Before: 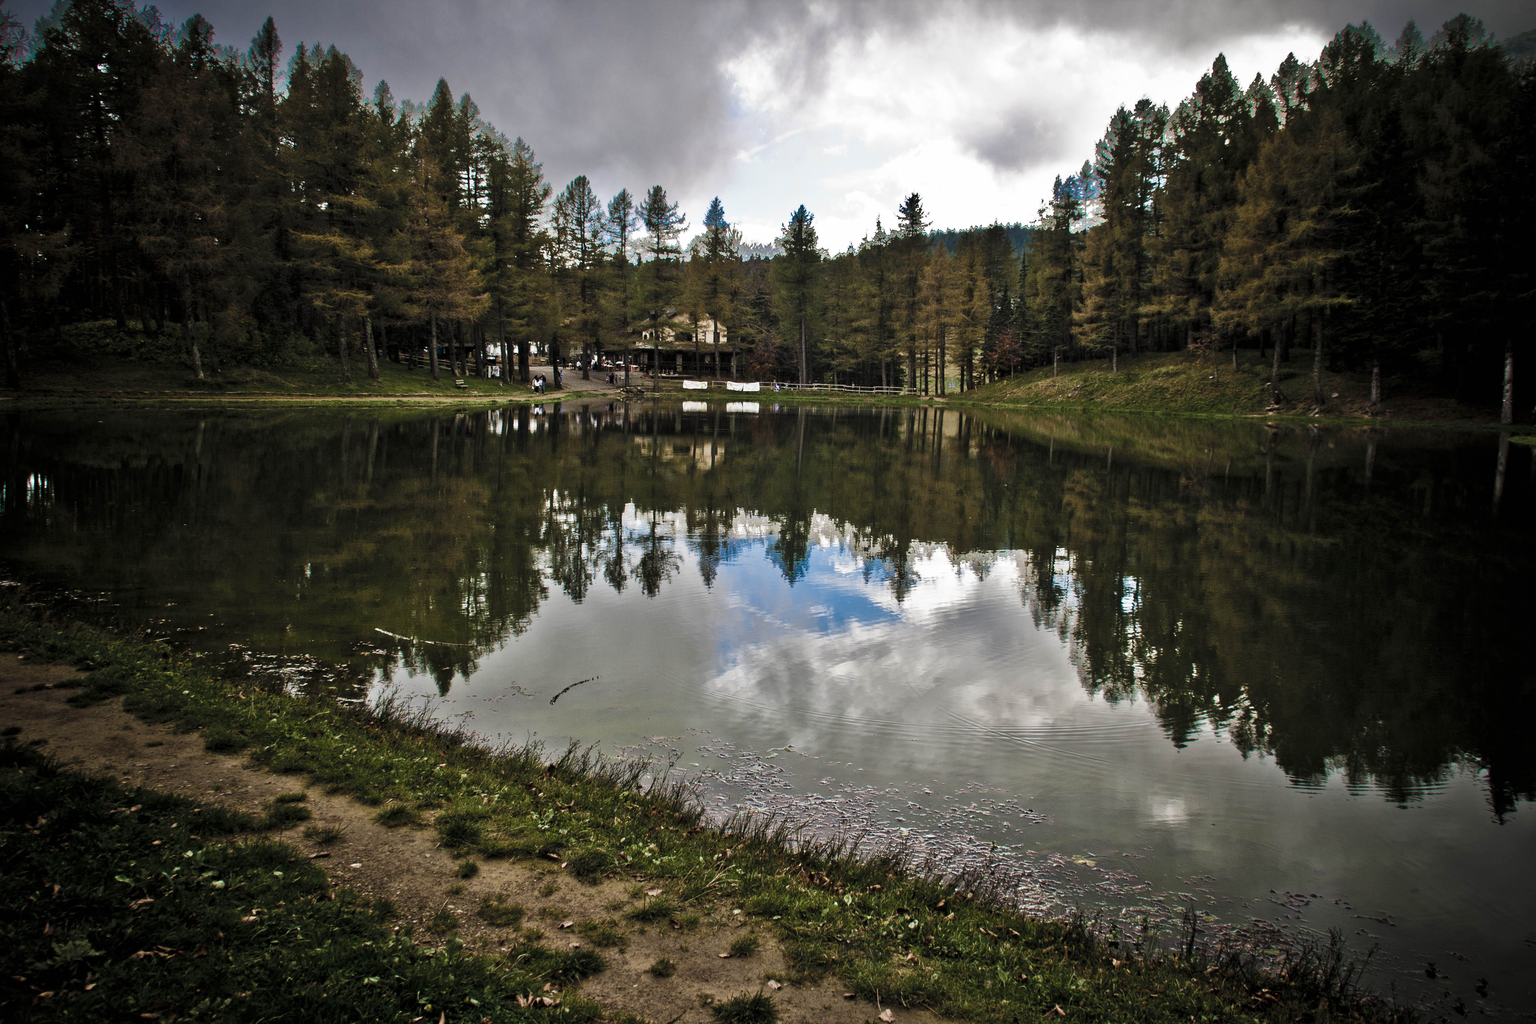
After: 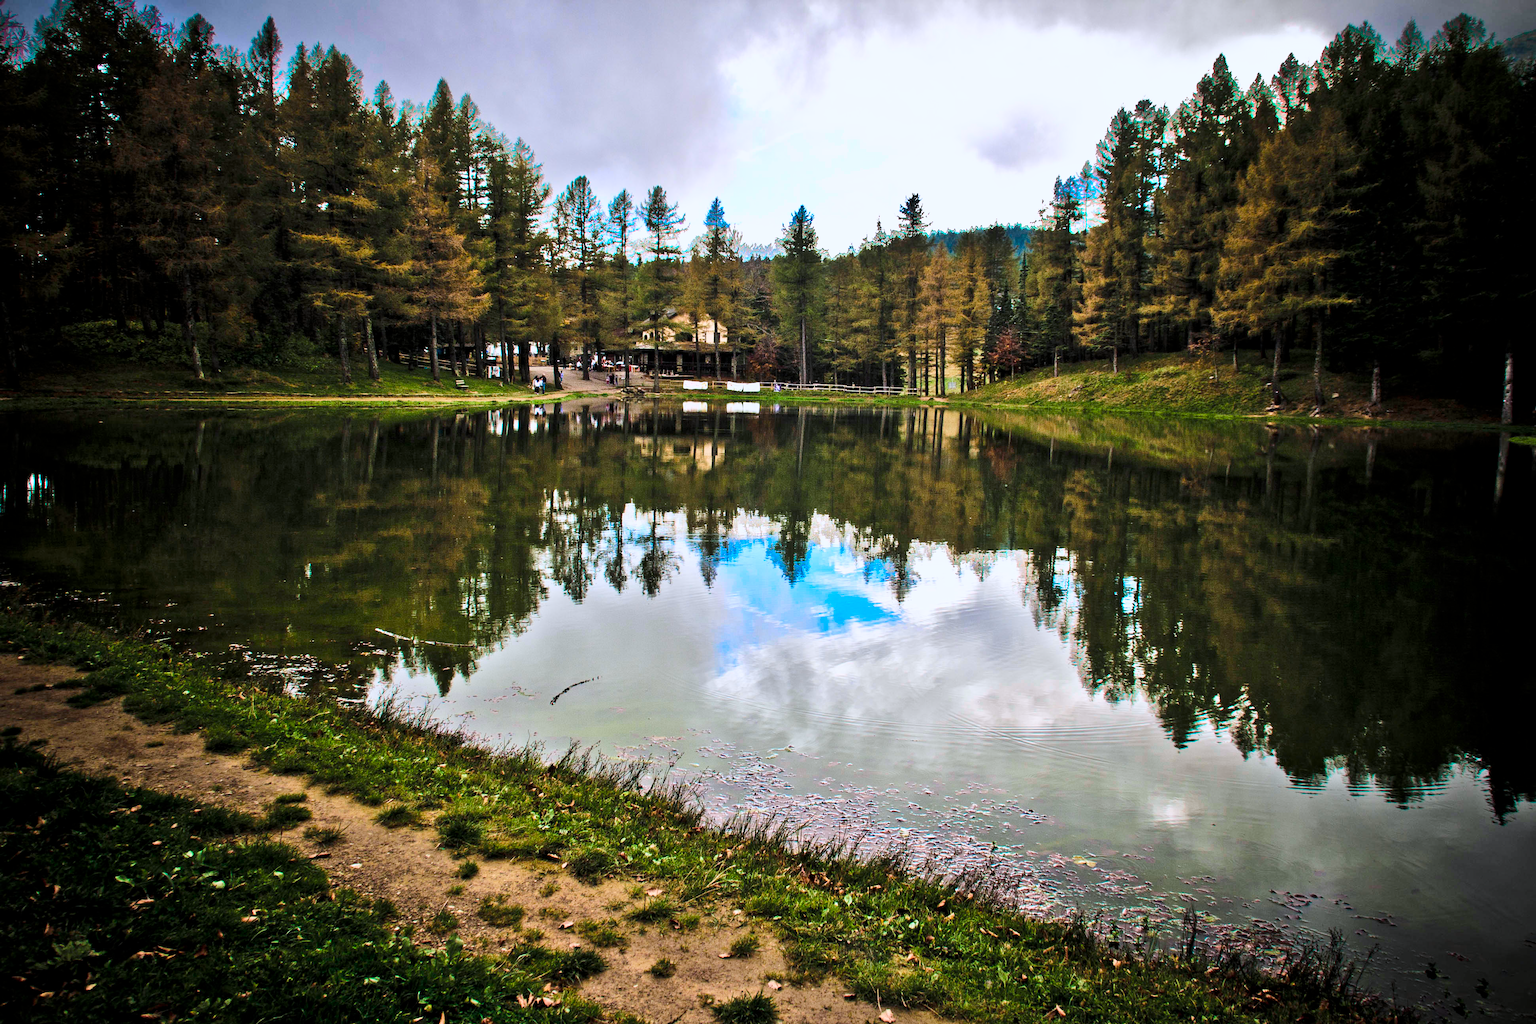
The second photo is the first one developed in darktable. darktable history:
white balance: red 0.984, blue 1.059
color correction: saturation 1.32
base curve: curves: ch0 [(0, 0) (0.025, 0.046) (0.112, 0.277) (0.467, 0.74) (0.814, 0.929) (1, 0.942)]
